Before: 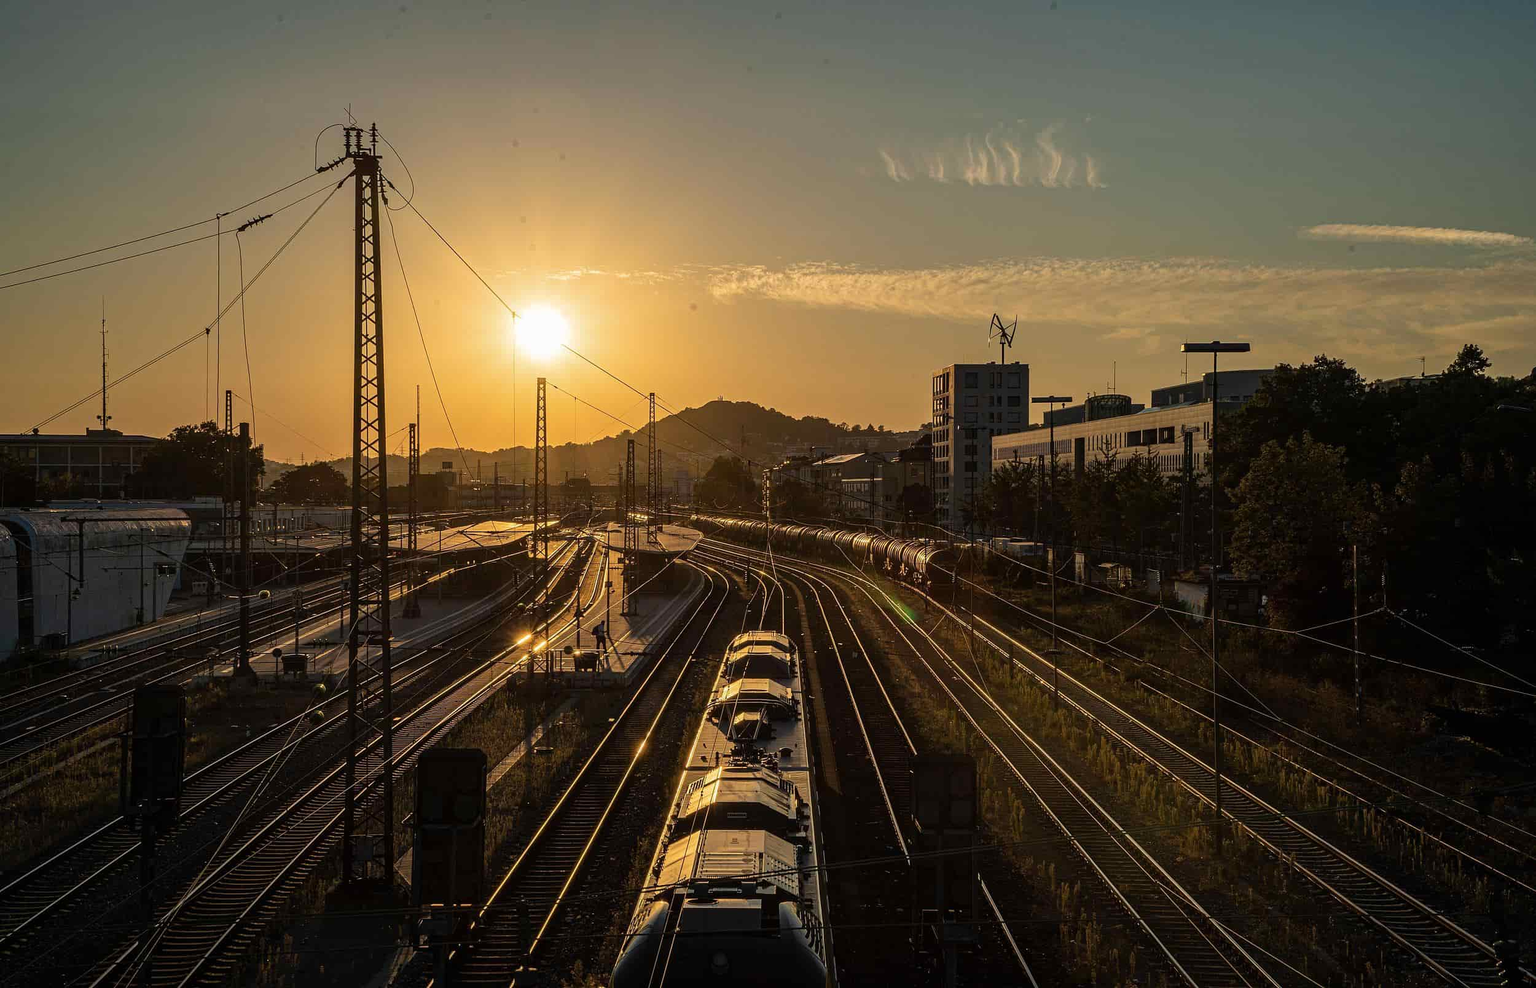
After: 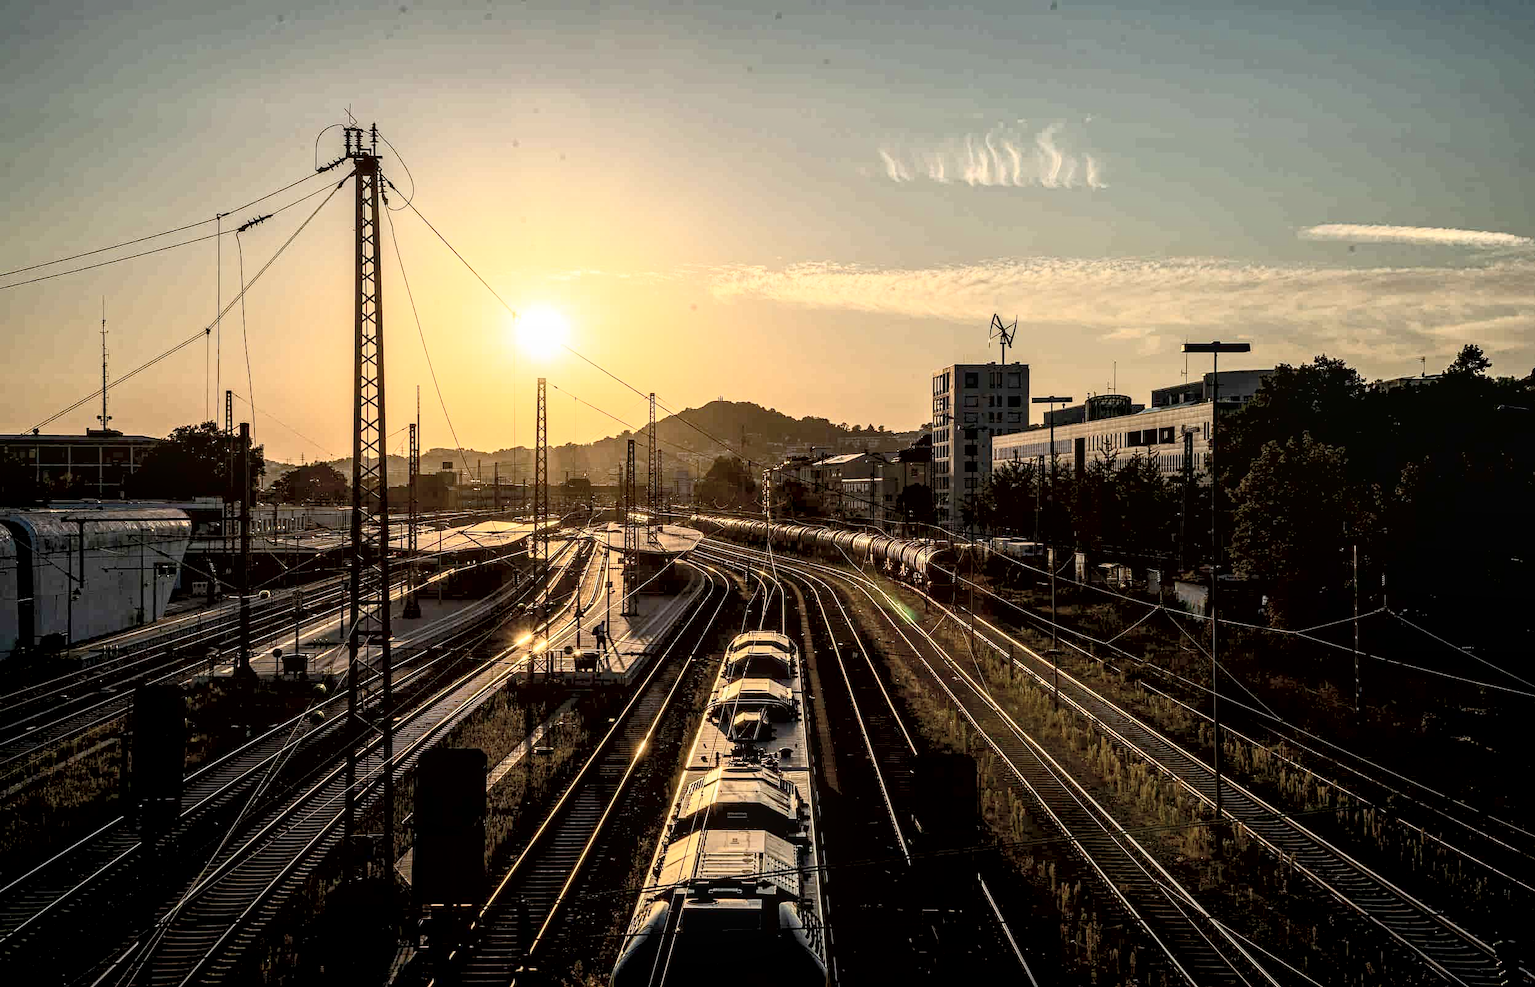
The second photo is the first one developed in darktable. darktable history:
exposure: black level correction 0.01, exposure 0.011 EV, compensate highlight preservation false
contrast brightness saturation: contrast 0.43, brightness 0.56, saturation -0.19
local contrast: detail 130%
